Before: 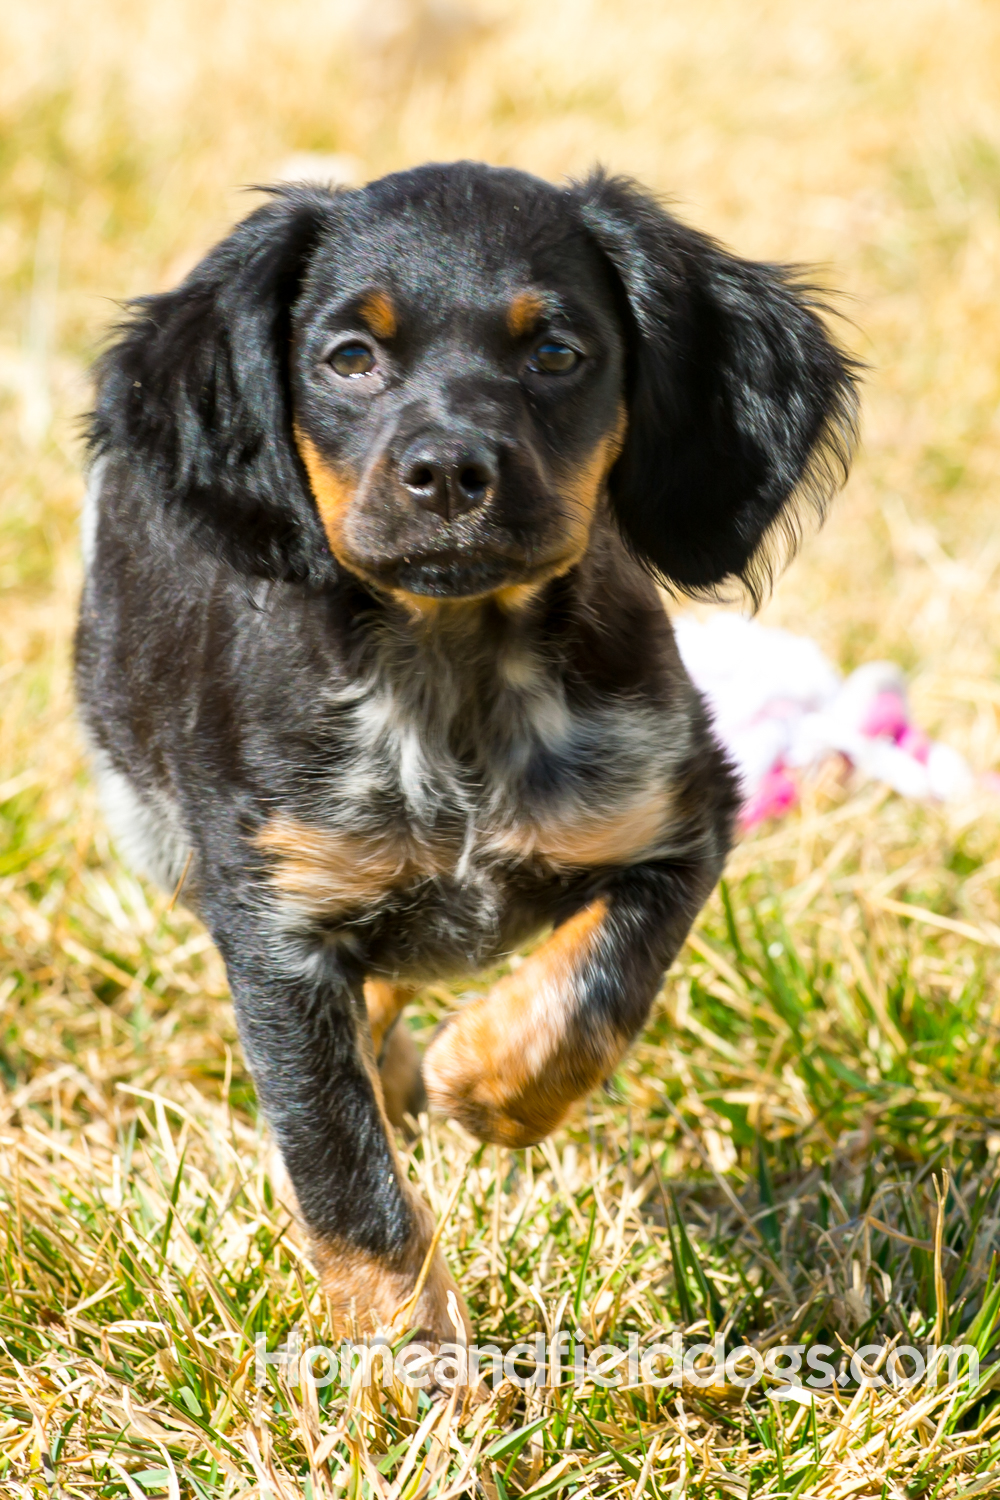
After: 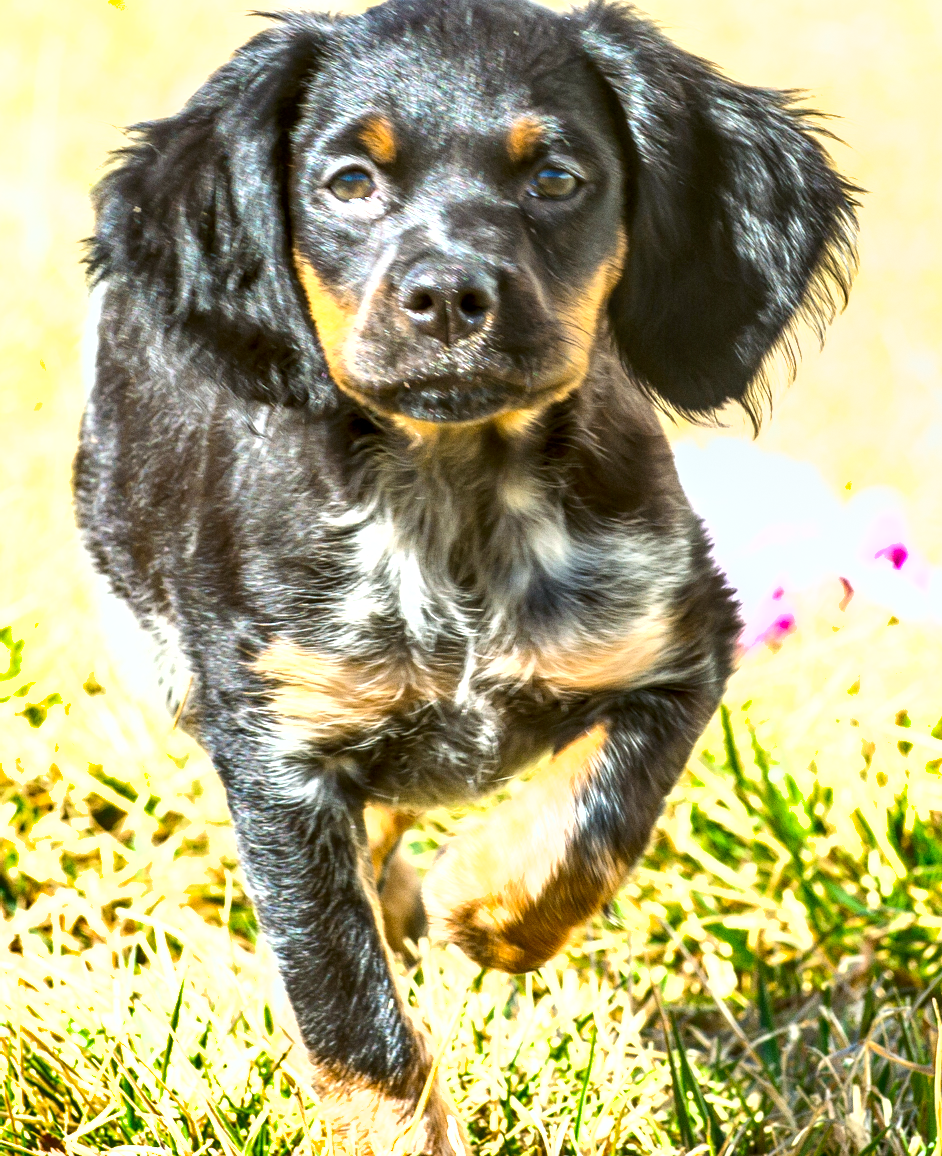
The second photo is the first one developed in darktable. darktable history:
grain: coarseness 0.09 ISO
local contrast: detail 130%
shadows and highlights: low approximation 0.01, soften with gaussian
color balance: lift [1.004, 1.002, 1.002, 0.998], gamma [1, 1.007, 1.002, 0.993], gain [1, 0.977, 1.013, 1.023], contrast -3.64%
crop and rotate: angle 0.03°, top 11.643%, right 5.651%, bottom 11.189%
exposure: black level correction 0, exposure 1.2 EV, compensate exposure bias true, compensate highlight preservation false
tone equalizer: on, module defaults
contrast equalizer: octaves 7, y [[0.6 ×6], [0.55 ×6], [0 ×6], [0 ×6], [0 ×6]], mix 0.15
